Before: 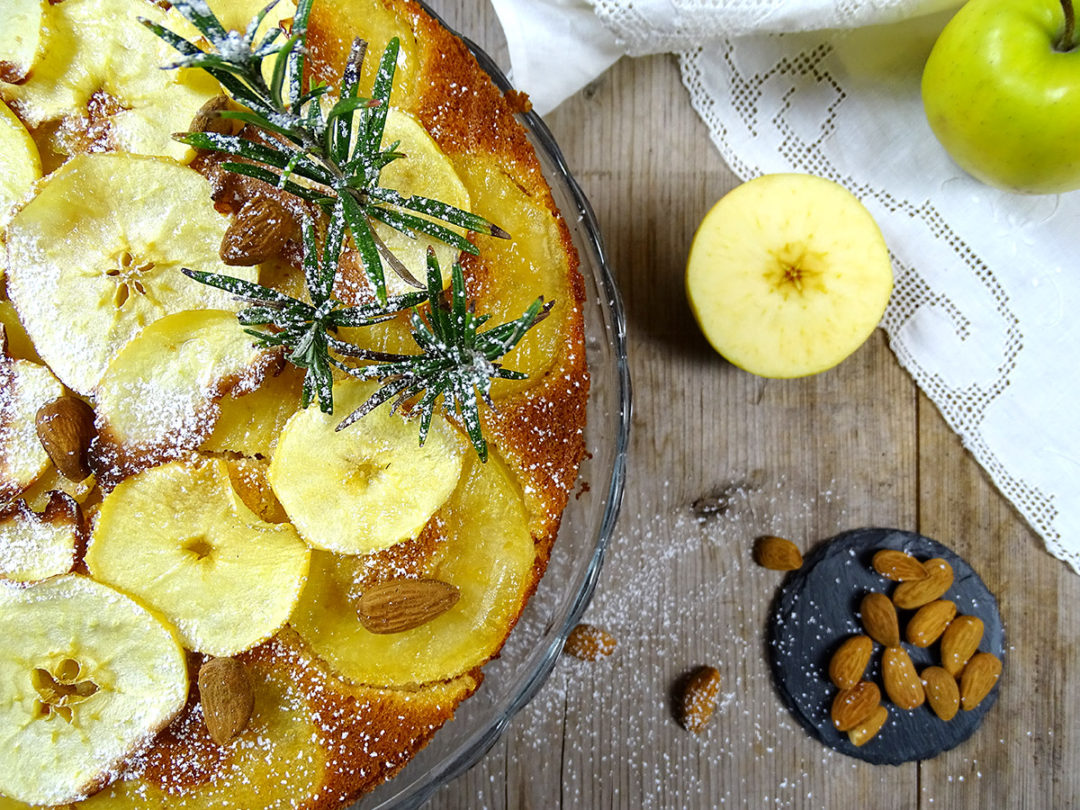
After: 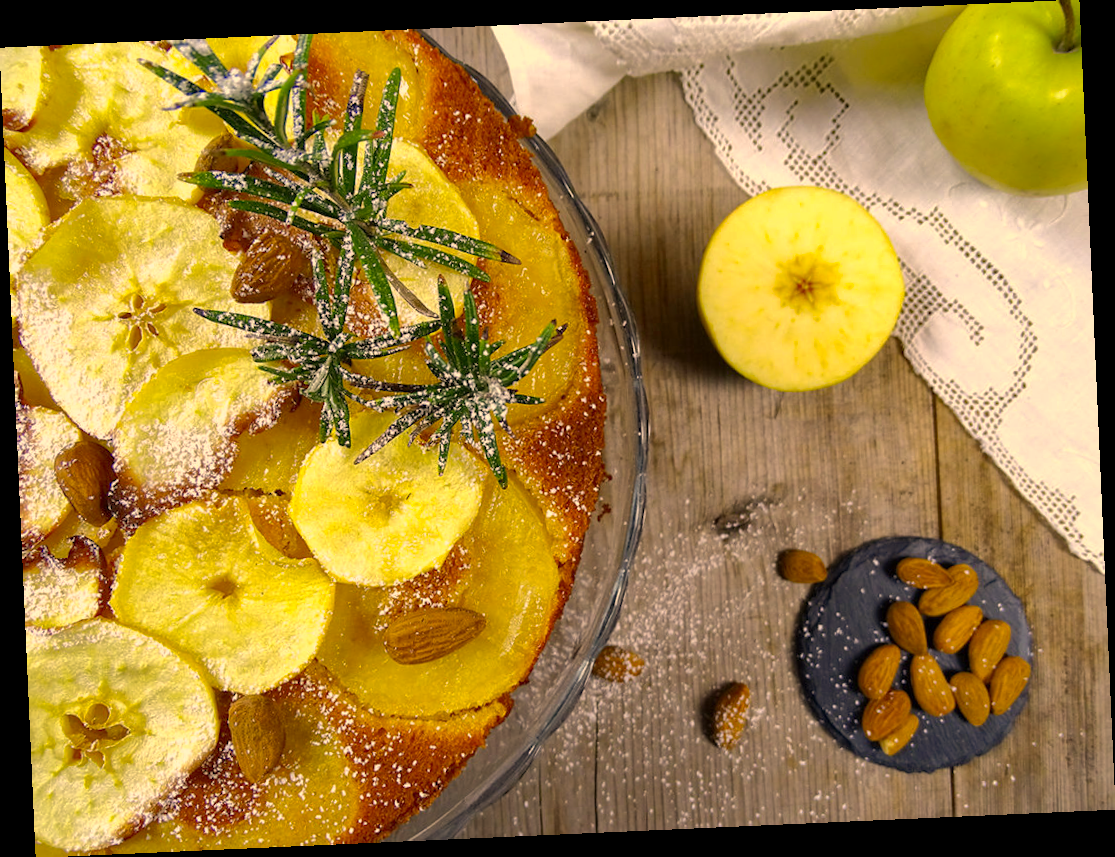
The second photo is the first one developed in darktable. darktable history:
shadows and highlights: on, module defaults
rotate and perspective: rotation -2.56°, automatic cropping off
color correction: highlights a* 15, highlights b* 31.55
